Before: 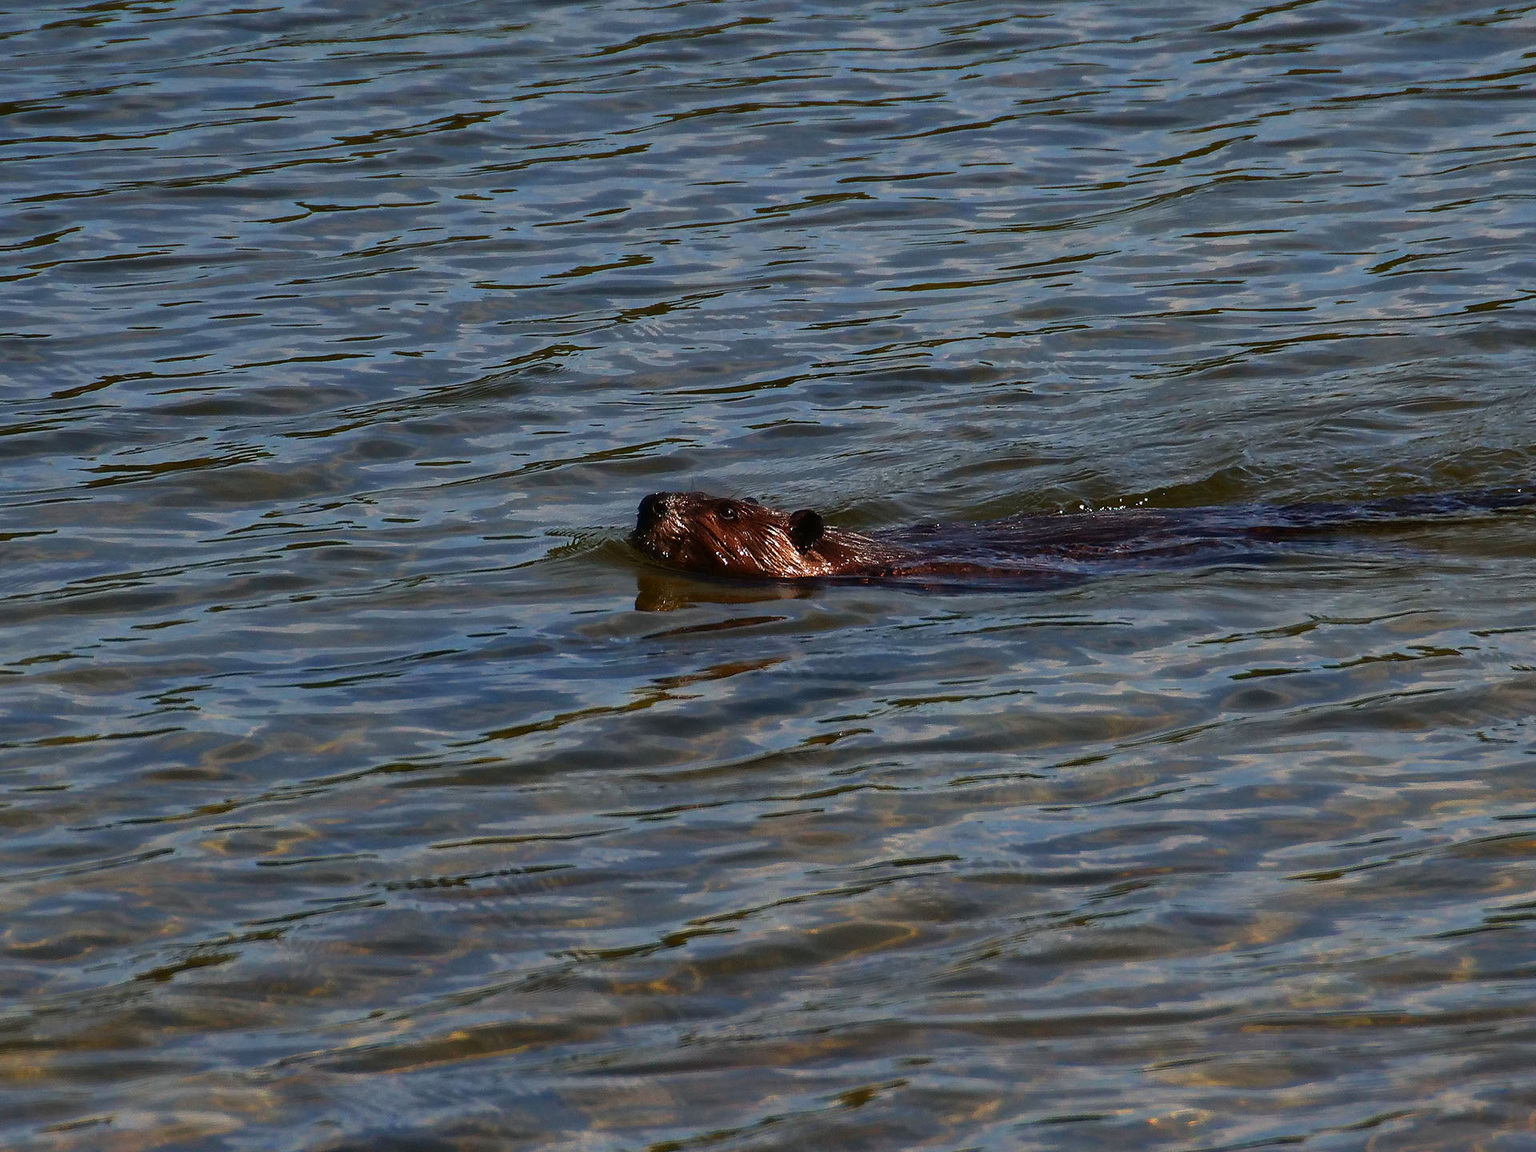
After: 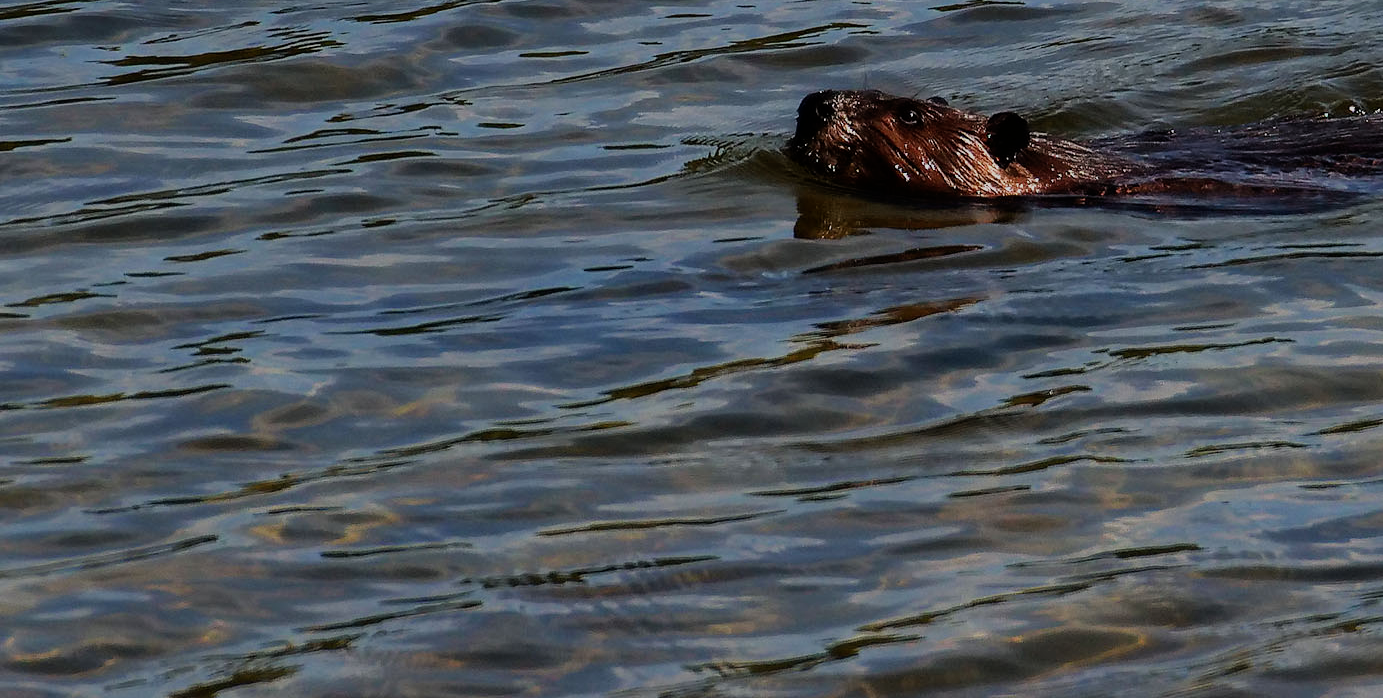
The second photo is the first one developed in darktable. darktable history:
filmic rgb: black relative exposure -7.65 EV, white relative exposure 4.56 EV, hardness 3.61
crop: top 36.498%, right 27.964%, bottom 14.995%
